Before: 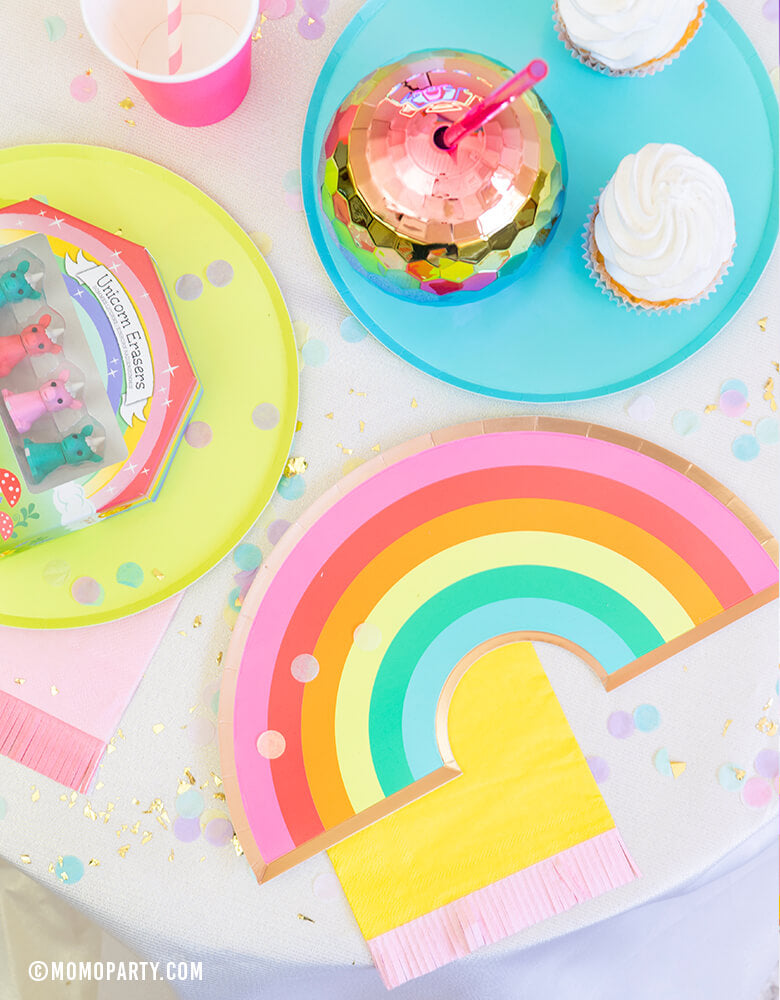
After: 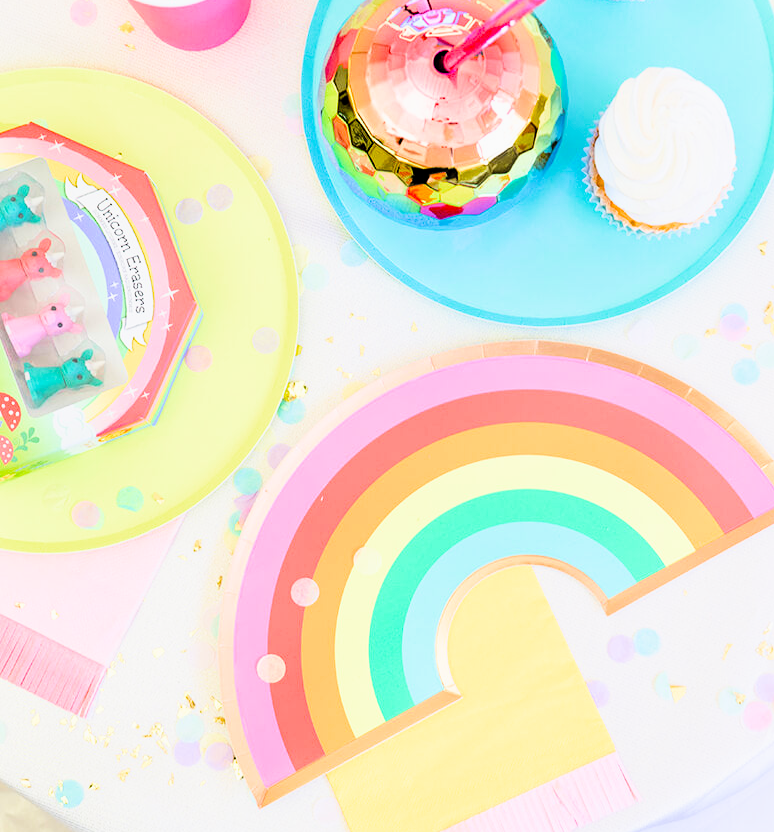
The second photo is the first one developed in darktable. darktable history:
tone equalizer: -8 EV -1.08 EV, -7 EV -1.01 EV, -6 EV -0.867 EV, -5 EV -0.578 EV, -3 EV 0.578 EV, -2 EV 0.867 EV, -1 EV 1.01 EV, +0 EV 1.08 EV, edges refinement/feathering 500, mask exposure compensation -1.57 EV, preserve details no
filmic rgb: black relative exposure -7.75 EV, white relative exposure 4.4 EV, threshold 3 EV, target black luminance 0%, hardness 3.76, latitude 50.51%, contrast 1.074, highlights saturation mix 10%, shadows ↔ highlights balance -0.22%, color science v4 (2020), enable highlight reconstruction true
crop: top 7.625%, bottom 8.027%
